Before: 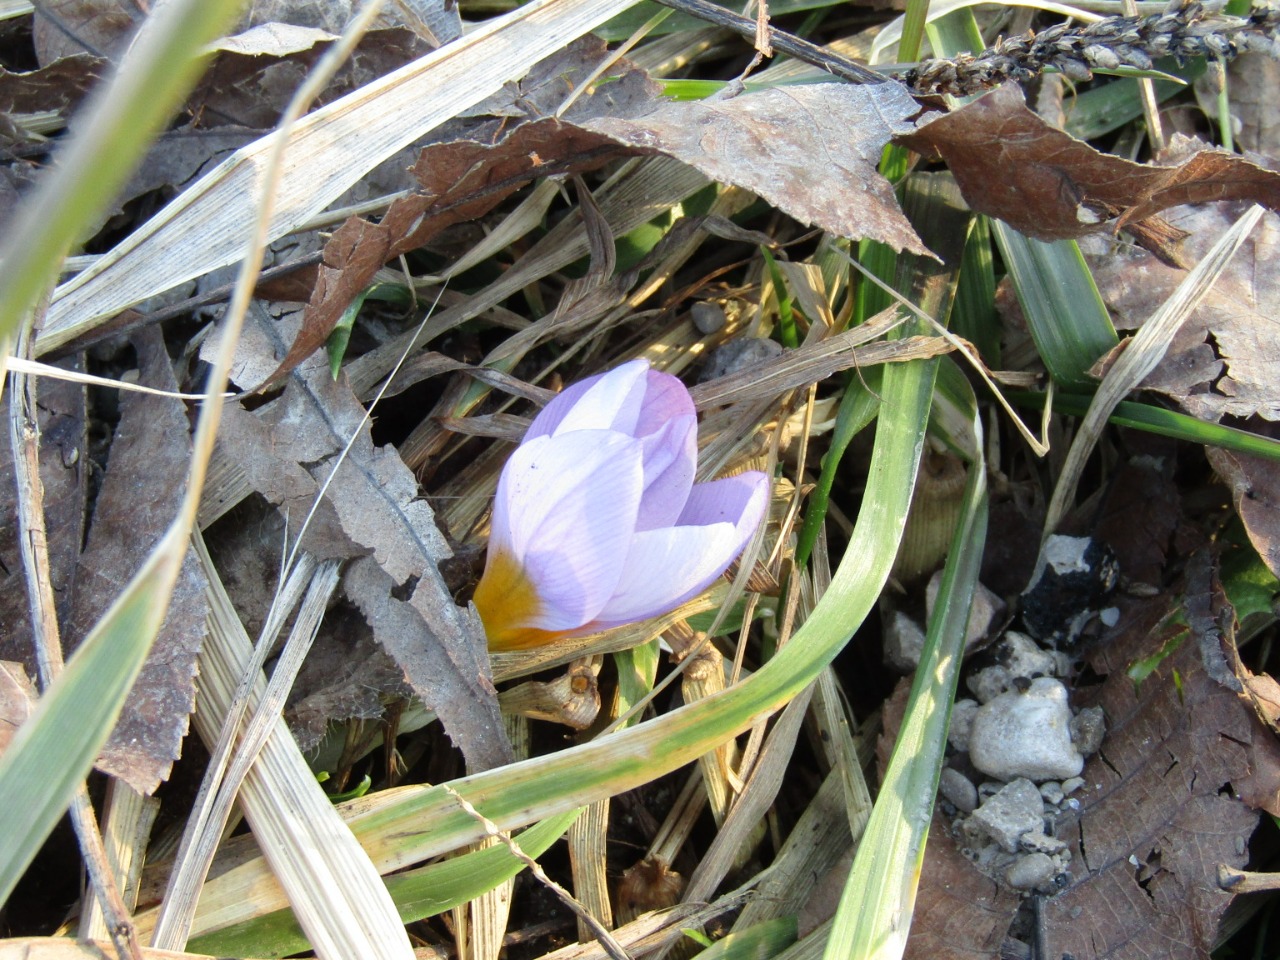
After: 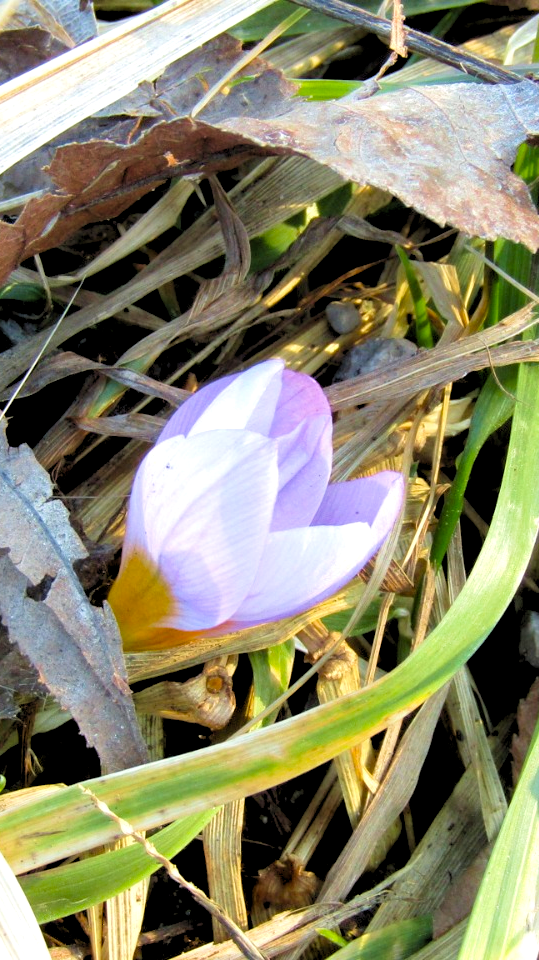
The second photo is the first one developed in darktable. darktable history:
crop: left 28.583%, right 29.231%
velvia: on, module defaults
color balance rgb: perceptual saturation grading › global saturation 20%, global vibrance 20%
rgb levels: levels [[0.013, 0.434, 0.89], [0, 0.5, 1], [0, 0.5, 1]]
